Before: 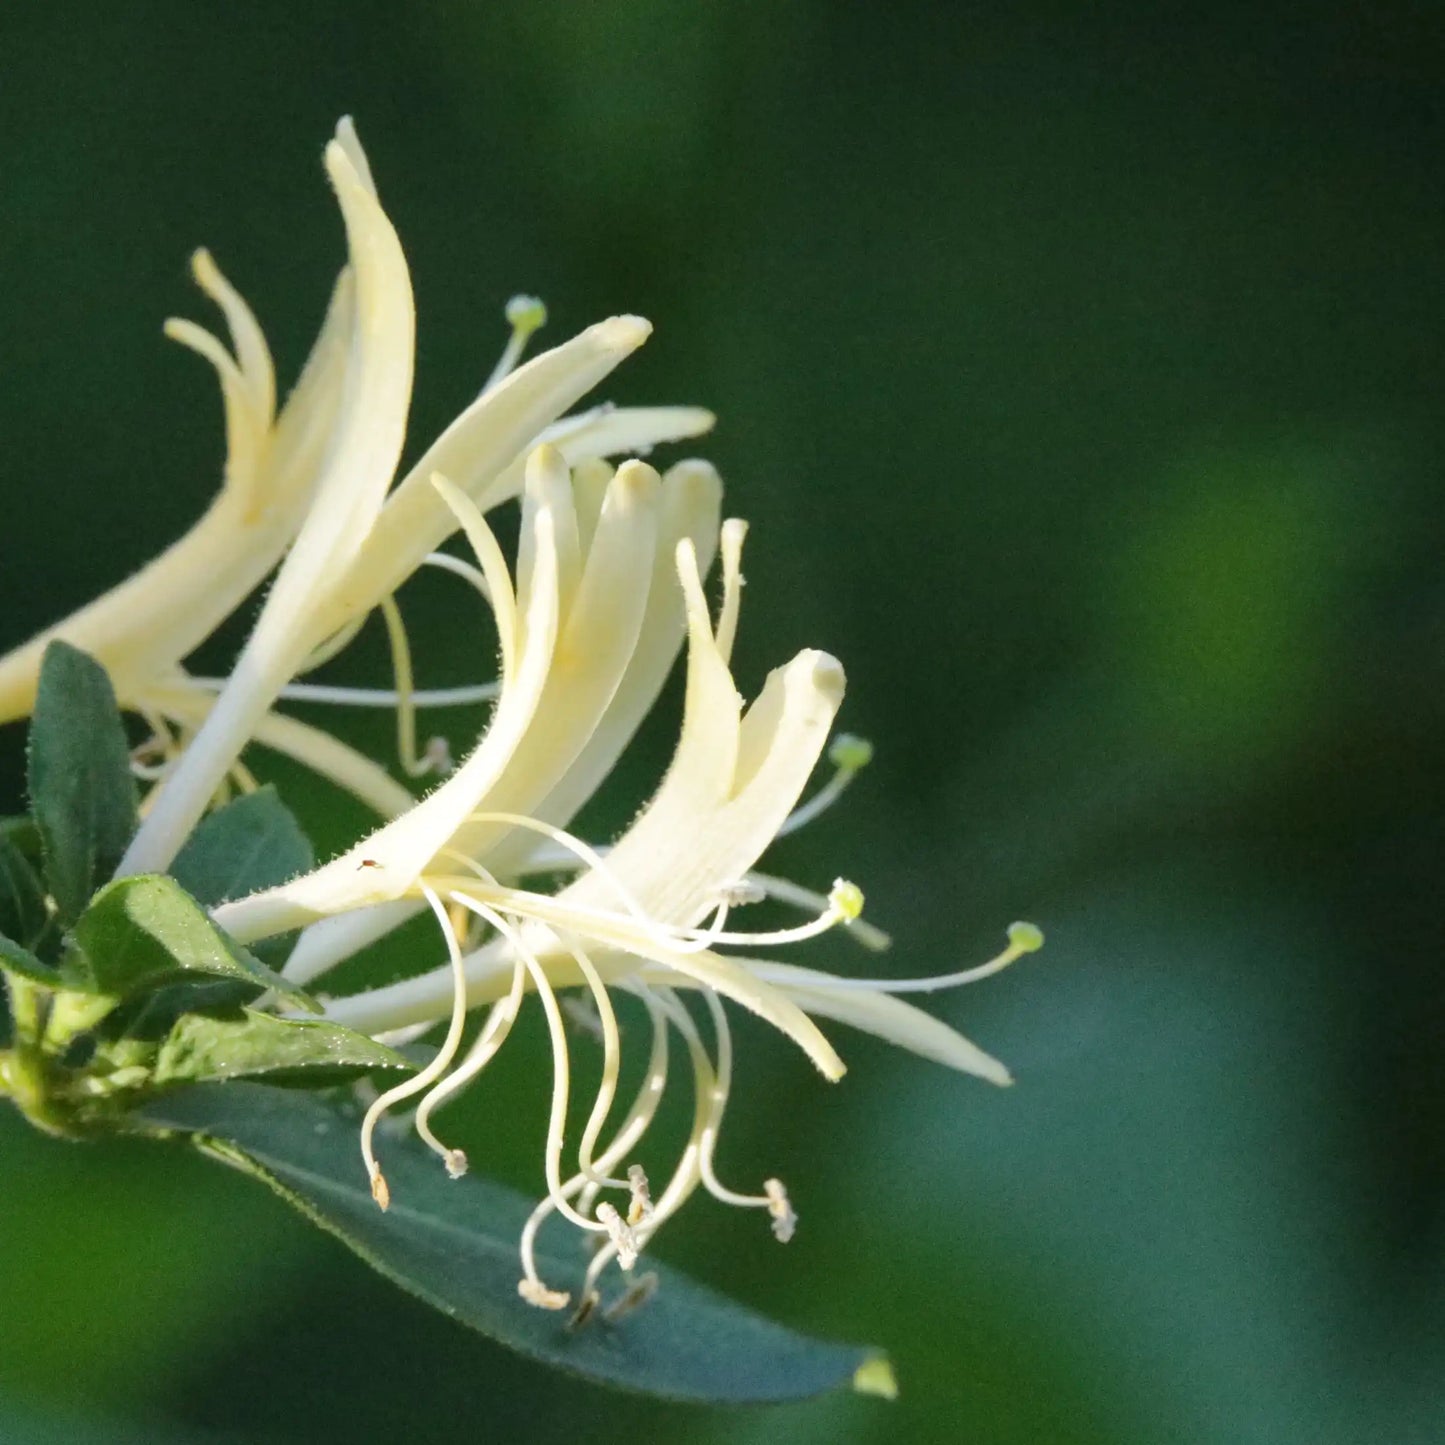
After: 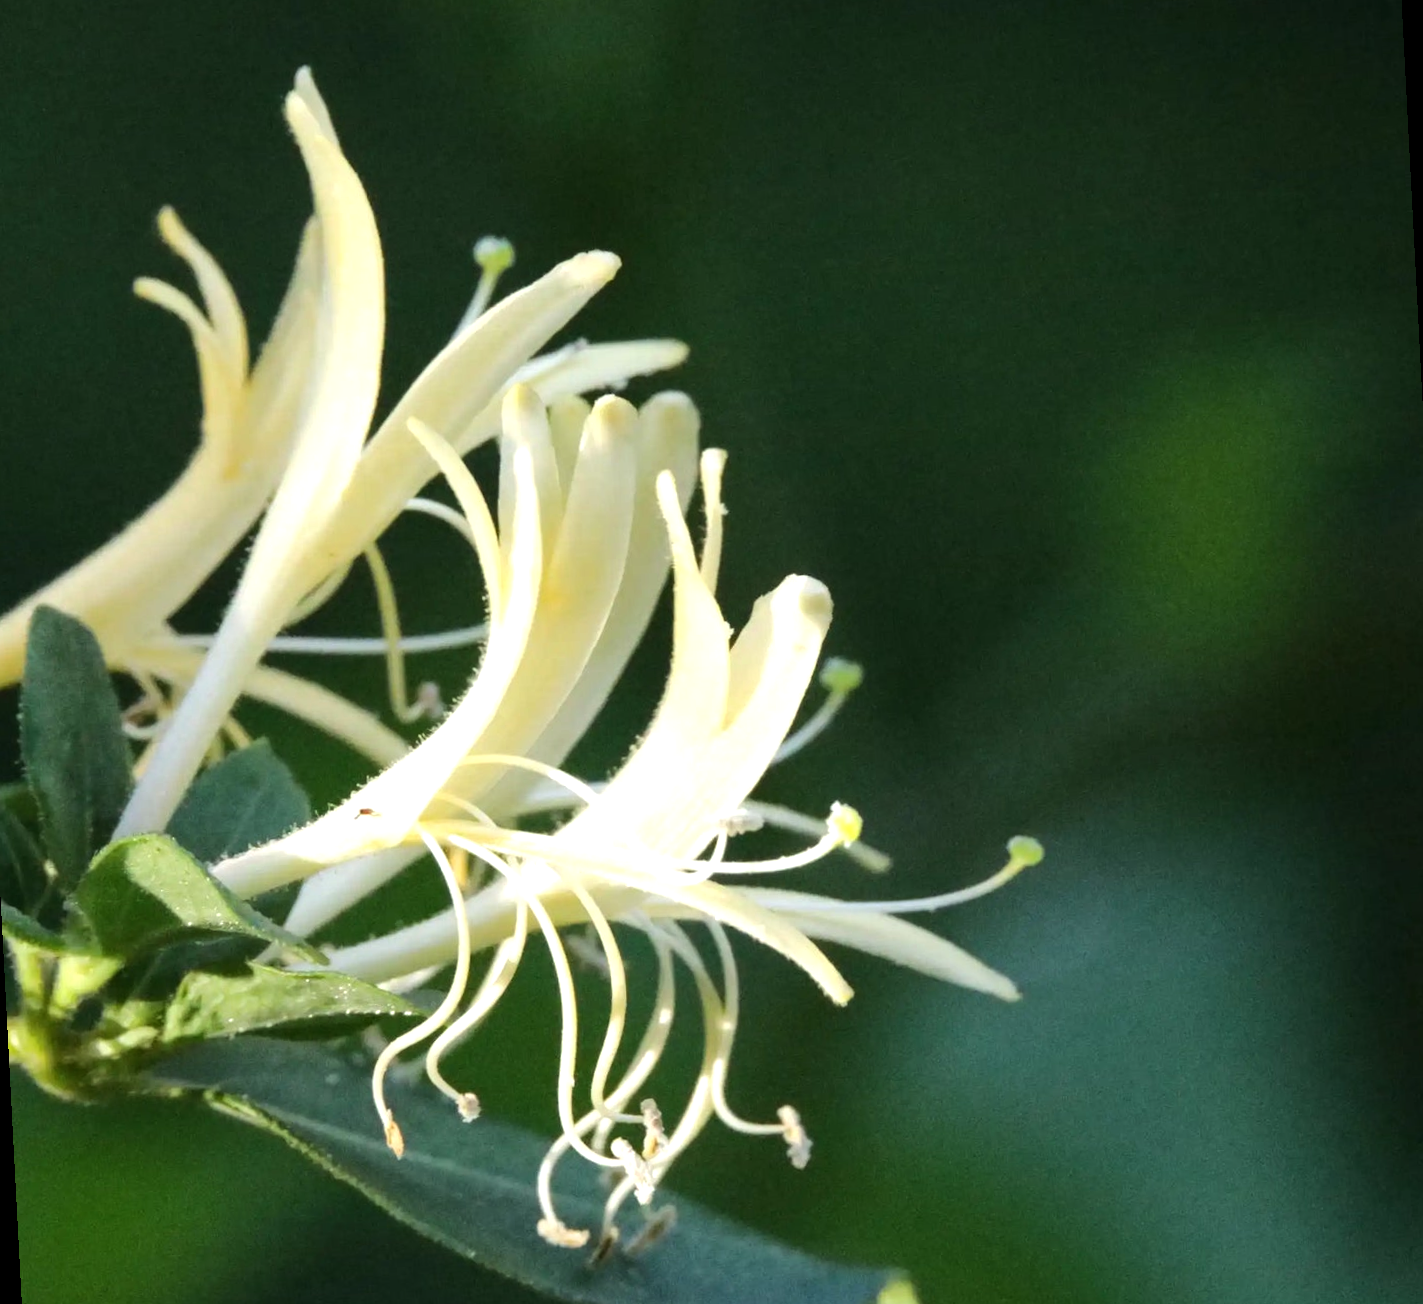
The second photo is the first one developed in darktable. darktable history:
tone equalizer: -8 EV -0.417 EV, -7 EV -0.389 EV, -6 EV -0.333 EV, -5 EV -0.222 EV, -3 EV 0.222 EV, -2 EV 0.333 EV, -1 EV 0.389 EV, +0 EV 0.417 EV, edges refinement/feathering 500, mask exposure compensation -1.57 EV, preserve details no
rotate and perspective: rotation -3°, crop left 0.031, crop right 0.968, crop top 0.07, crop bottom 0.93
